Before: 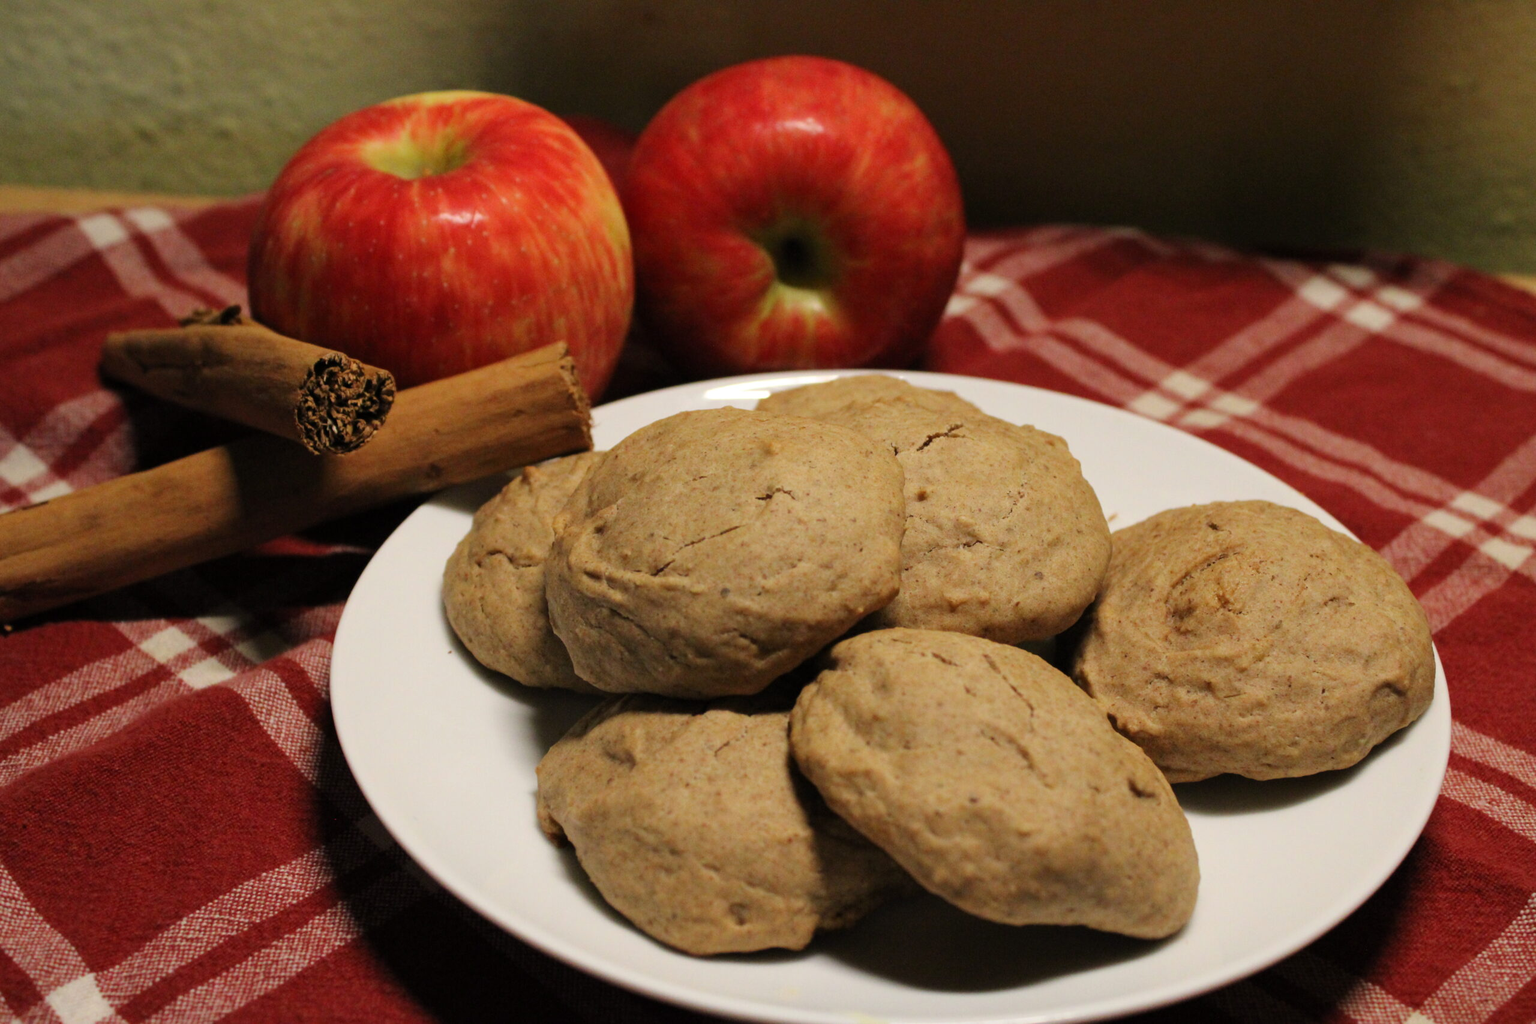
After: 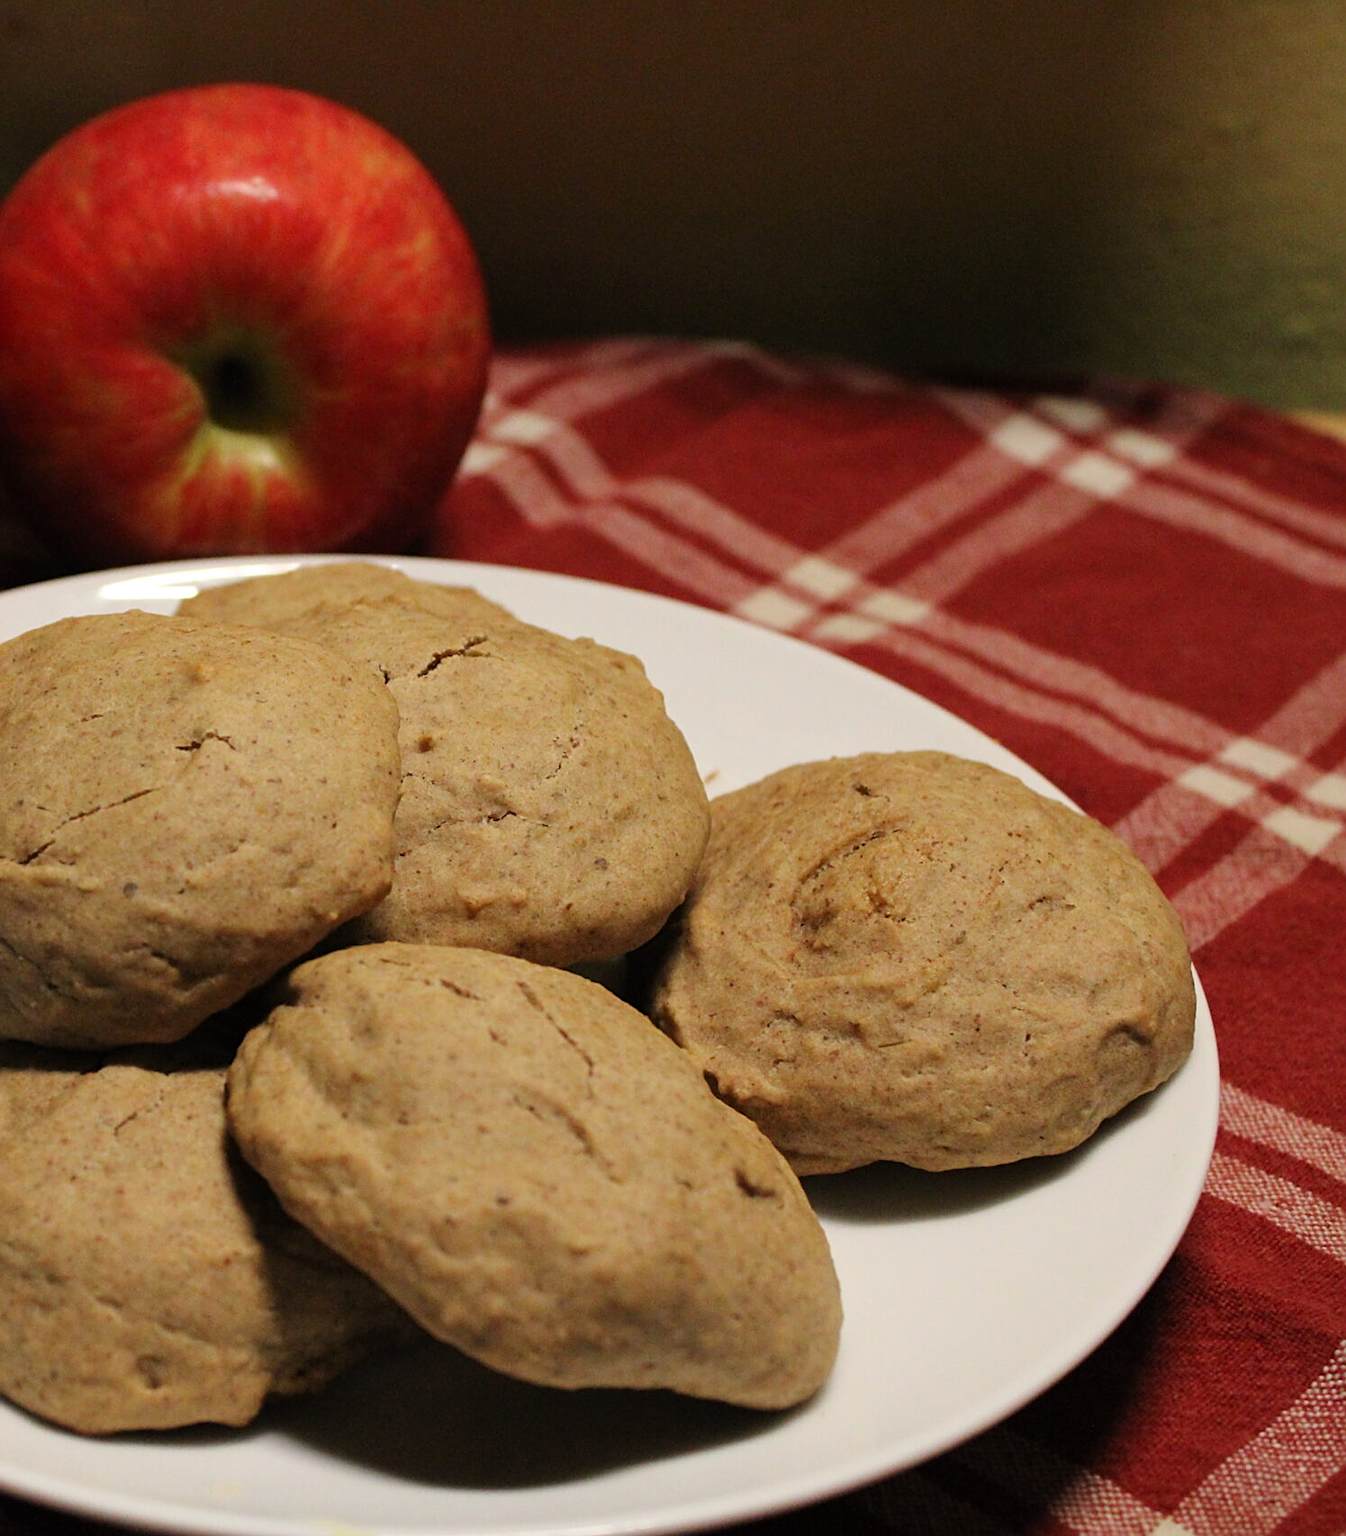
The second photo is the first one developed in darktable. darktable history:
sharpen: on, module defaults
crop: left 41.578%
exposure: compensate highlight preservation false
